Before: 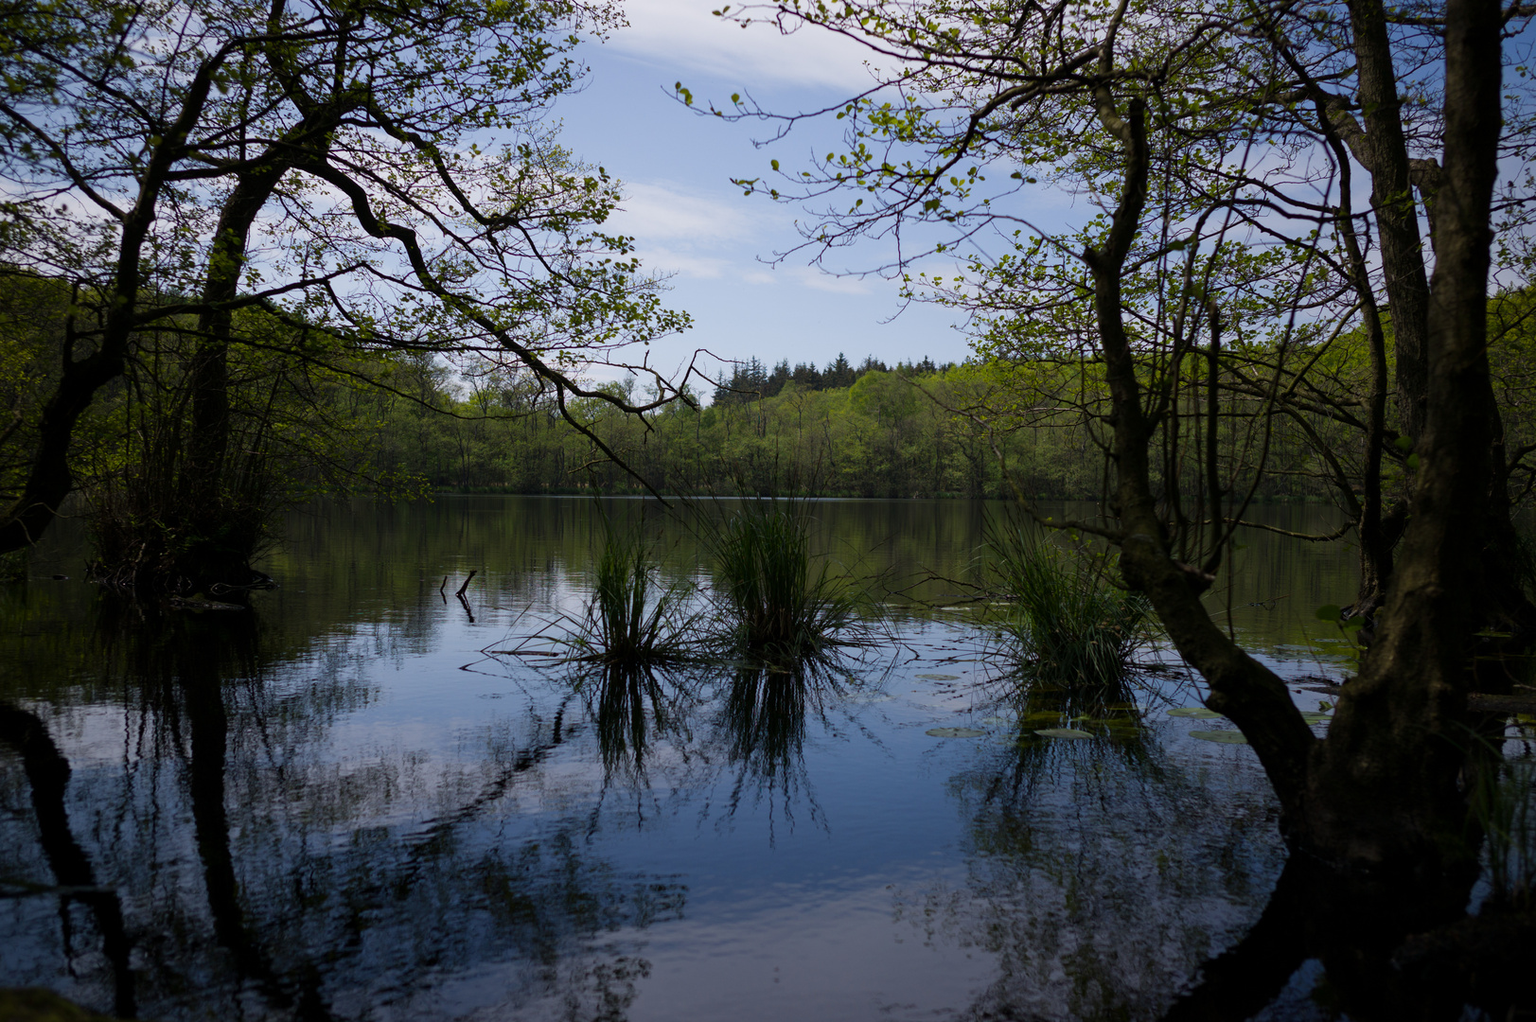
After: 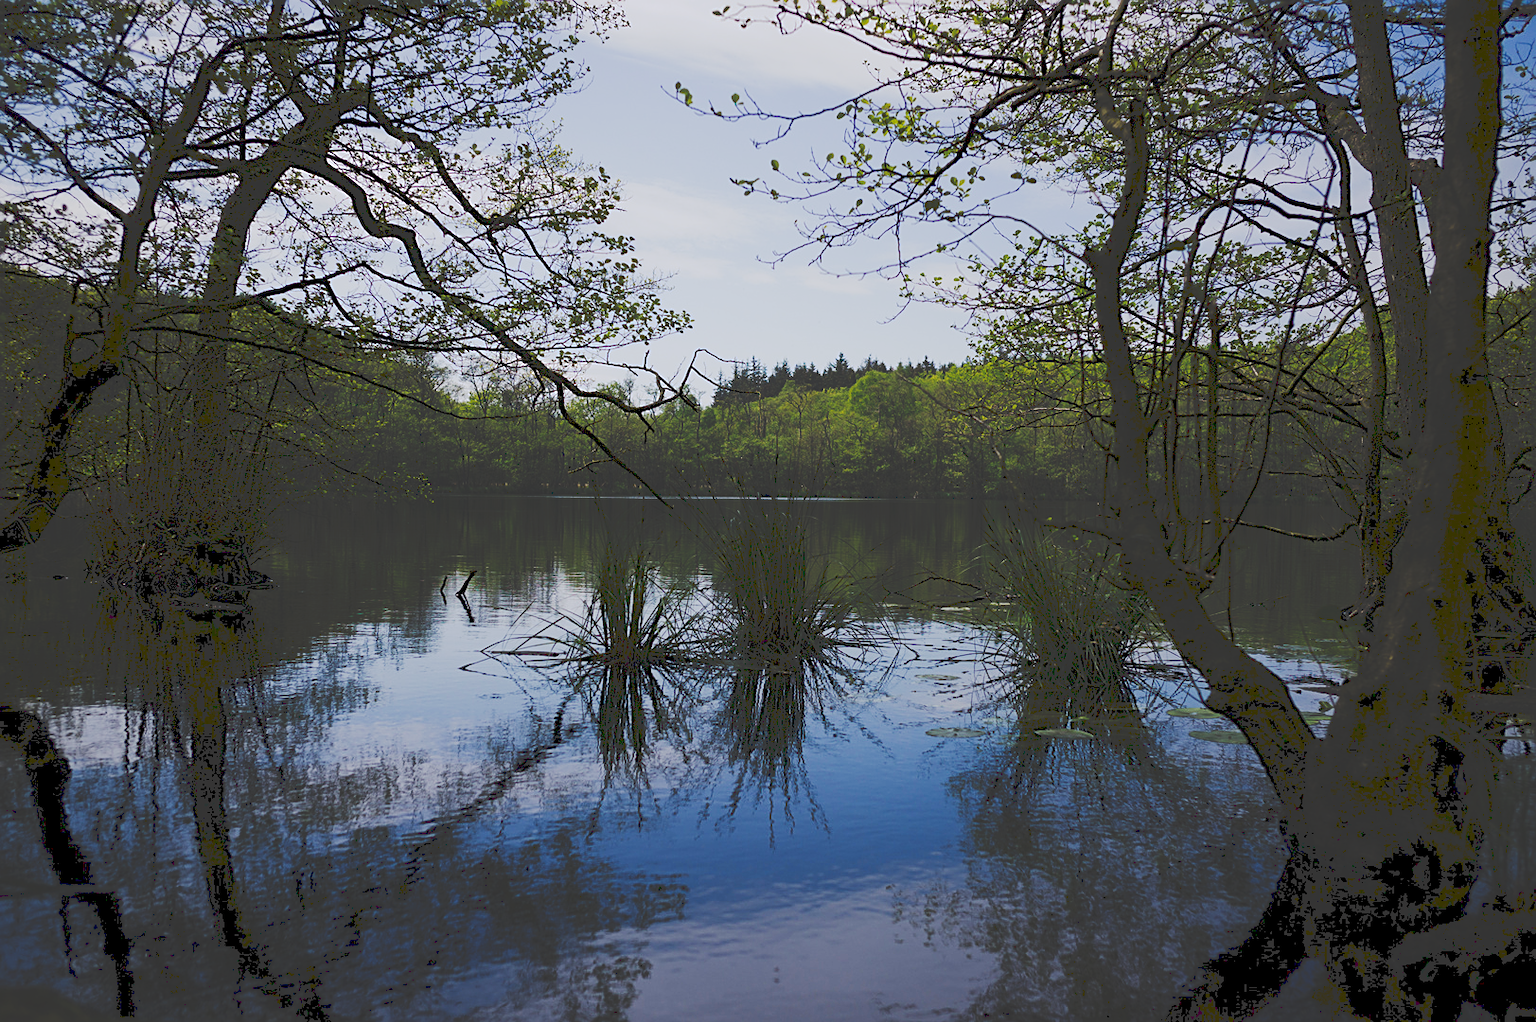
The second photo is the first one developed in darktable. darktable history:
sharpen: on, module defaults
tone curve: curves: ch0 [(0, 0) (0.003, 0.219) (0.011, 0.219) (0.025, 0.223) (0.044, 0.226) (0.069, 0.232) (0.1, 0.24) (0.136, 0.245) (0.177, 0.257) (0.224, 0.281) (0.277, 0.324) (0.335, 0.392) (0.399, 0.484) (0.468, 0.585) (0.543, 0.672) (0.623, 0.741) (0.709, 0.788) (0.801, 0.835) (0.898, 0.878) (1, 1)], preserve colors none
